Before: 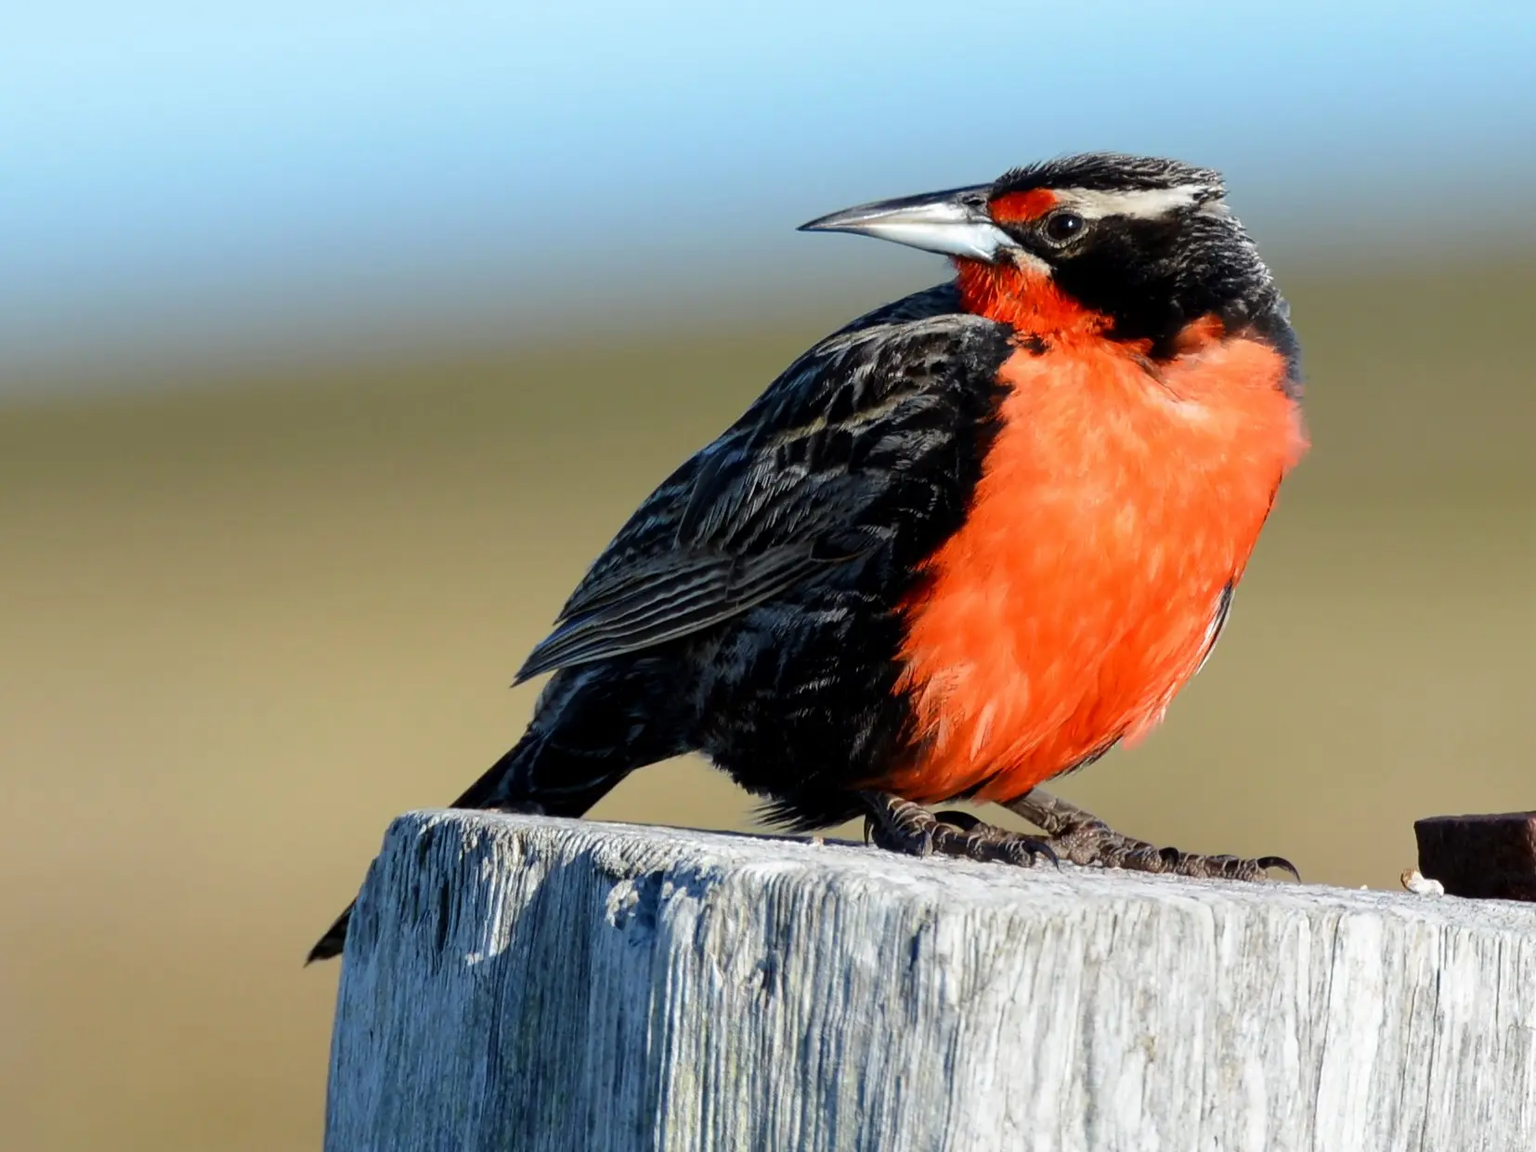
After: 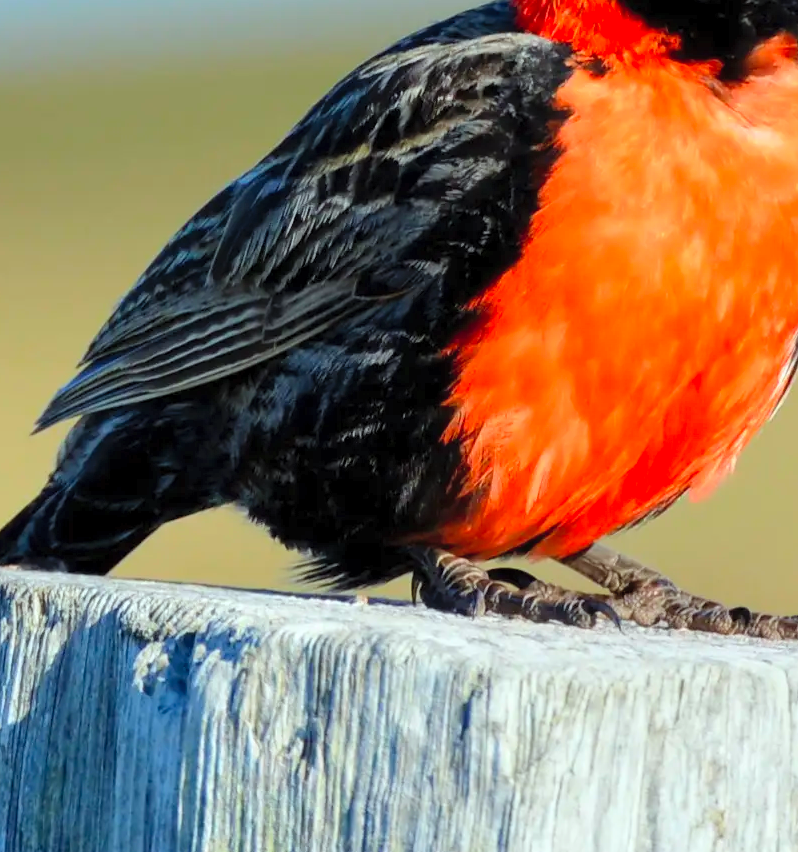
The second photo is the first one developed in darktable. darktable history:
contrast brightness saturation: contrast 0.07, brightness 0.18, saturation 0.4
crop: left 31.379%, top 24.658%, right 20.326%, bottom 6.628%
color calibration: illuminant Planckian (black body), x 0.351, y 0.352, temperature 4794.27 K
